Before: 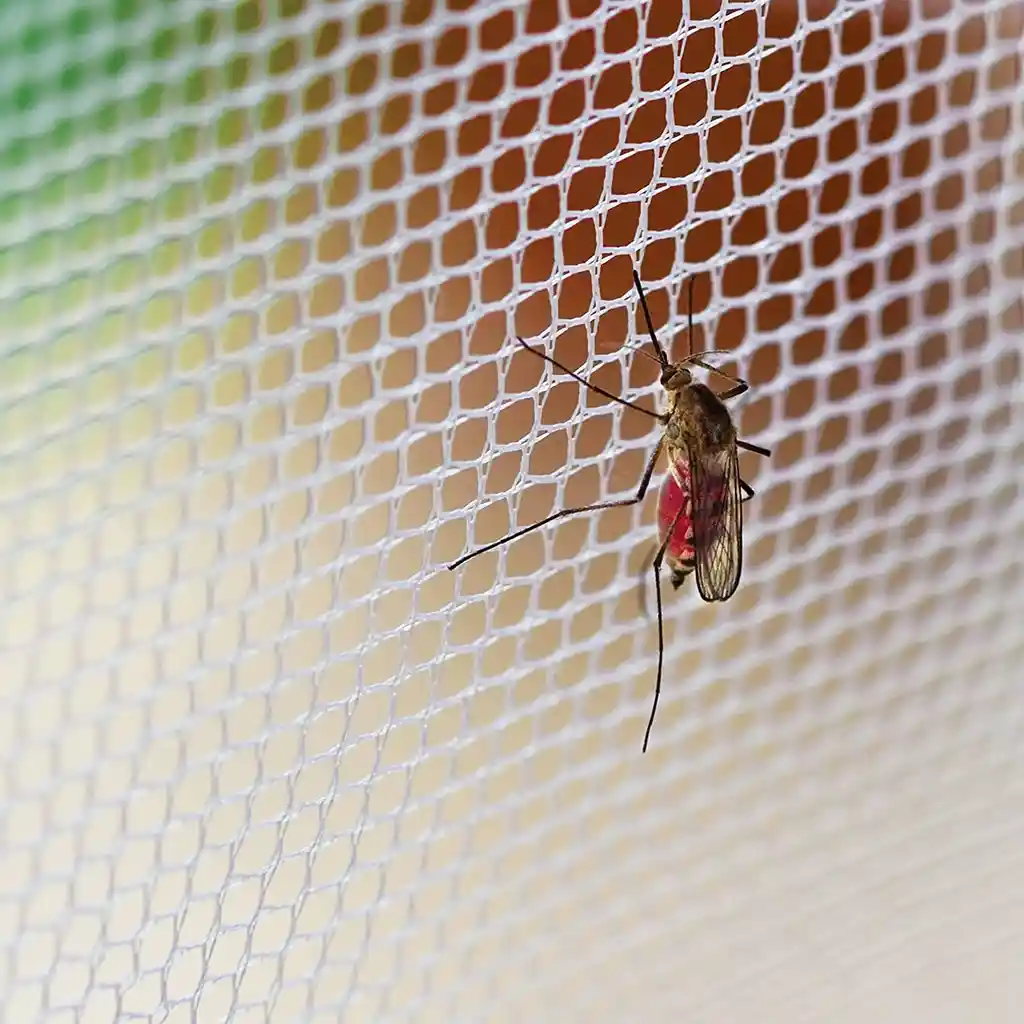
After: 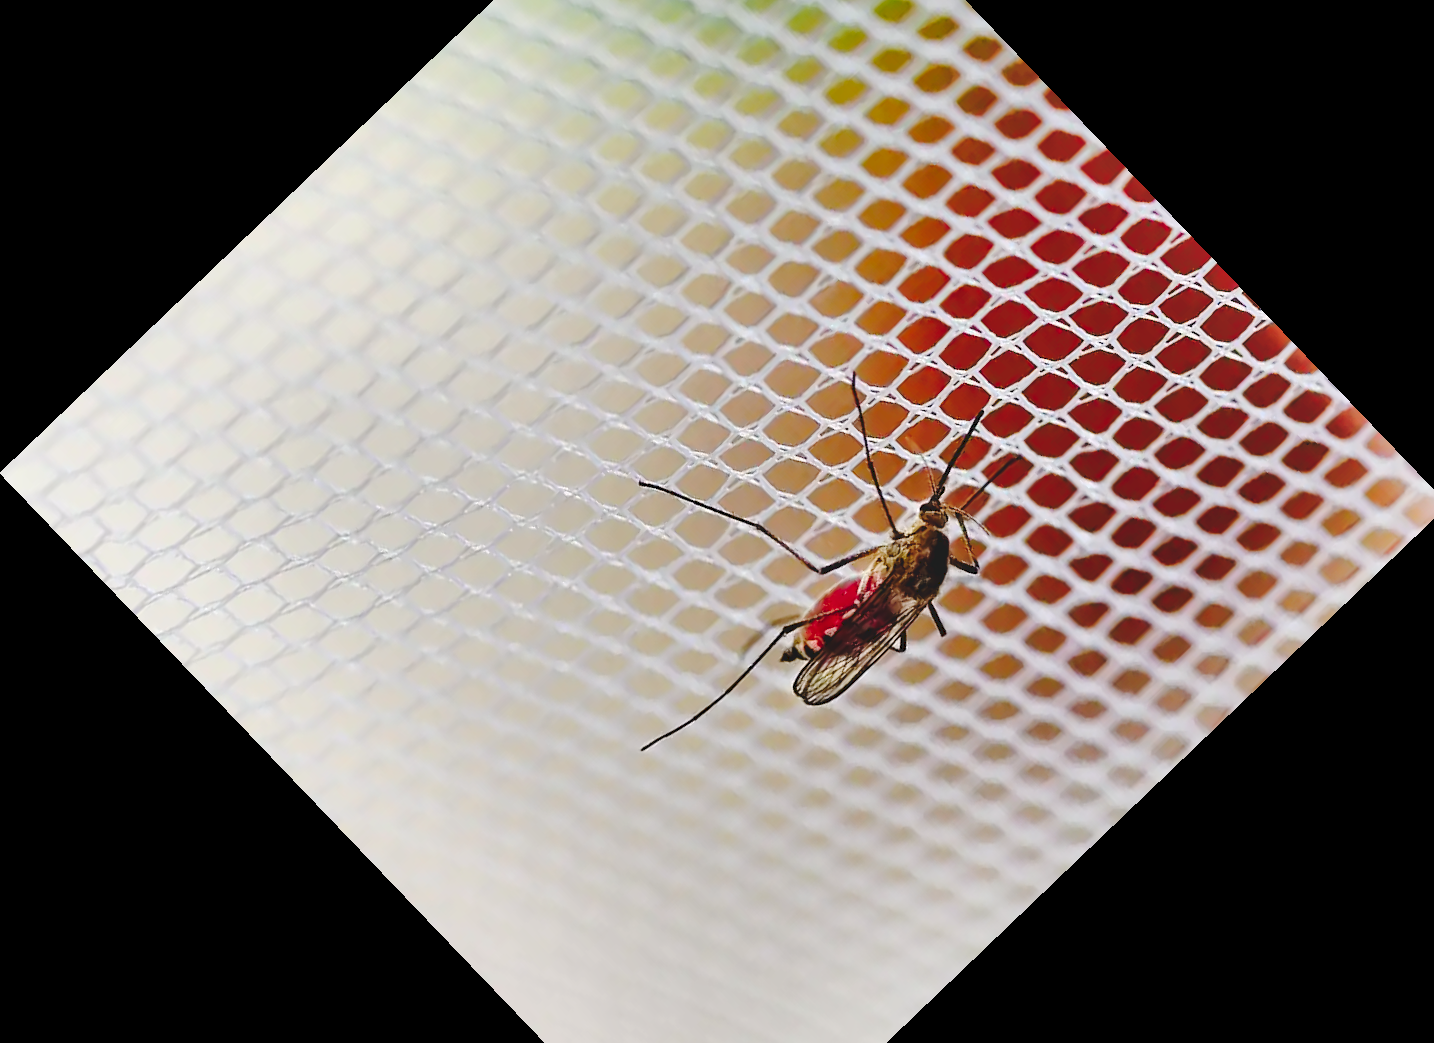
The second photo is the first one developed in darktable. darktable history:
tone curve: curves: ch0 [(0, 0) (0.003, 0.117) (0.011, 0.115) (0.025, 0.116) (0.044, 0.116) (0.069, 0.112) (0.1, 0.113) (0.136, 0.127) (0.177, 0.148) (0.224, 0.191) (0.277, 0.249) (0.335, 0.363) (0.399, 0.479) (0.468, 0.589) (0.543, 0.664) (0.623, 0.733) (0.709, 0.799) (0.801, 0.852) (0.898, 0.914) (1, 1)], preserve colors none
crop and rotate: angle -46.26°, top 16.234%, right 0.912%, bottom 11.704%
shadows and highlights: highlights color adjustment 0%, soften with gaussian
